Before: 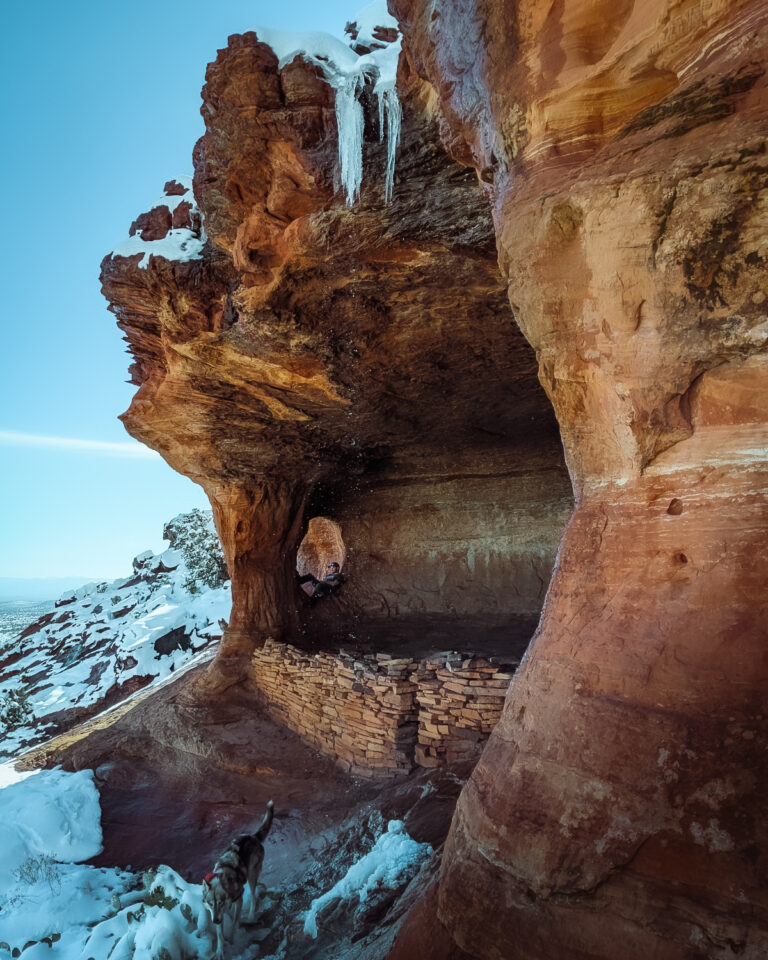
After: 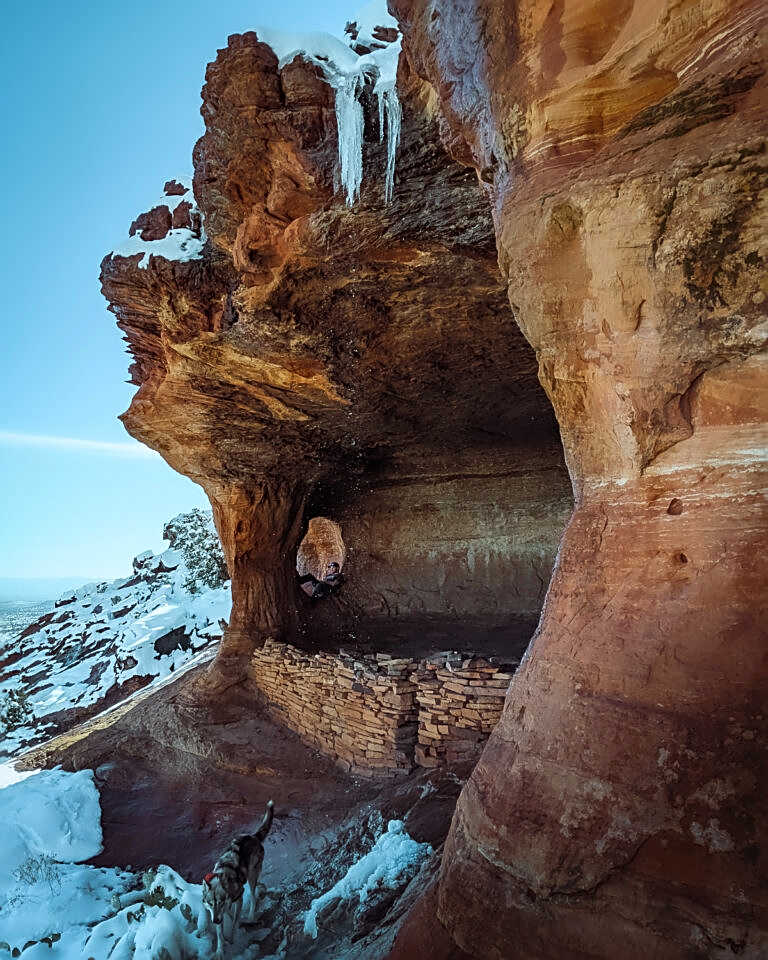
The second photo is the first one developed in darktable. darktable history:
white balance: red 0.982, blue 1.018
sharpen: on, module defaults
